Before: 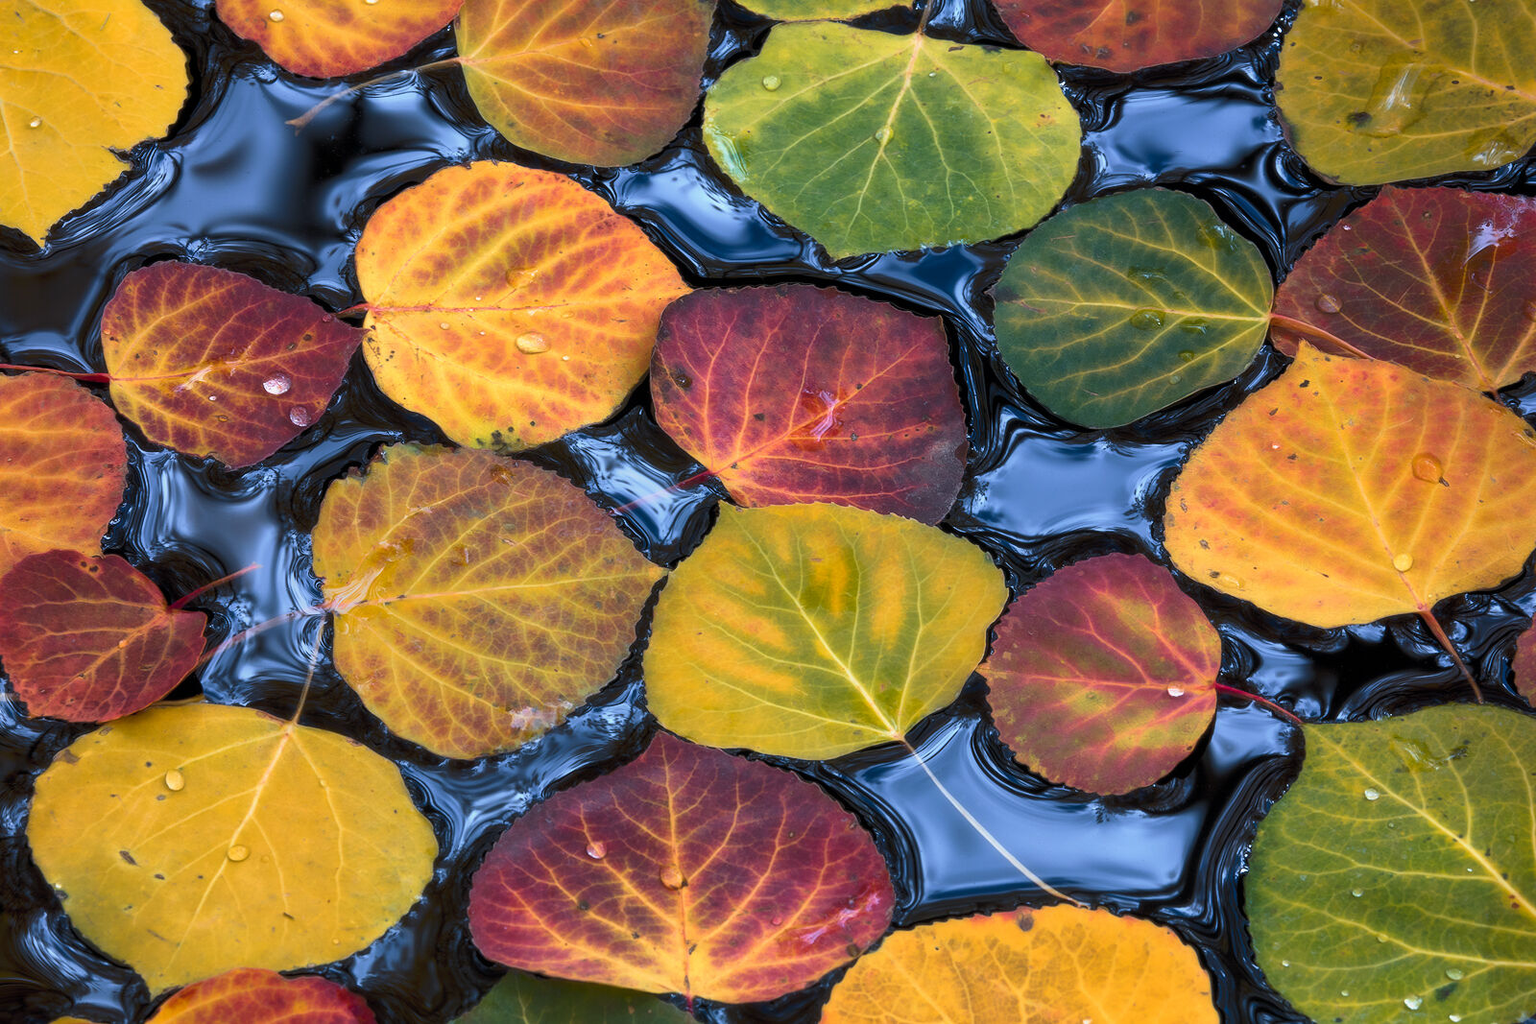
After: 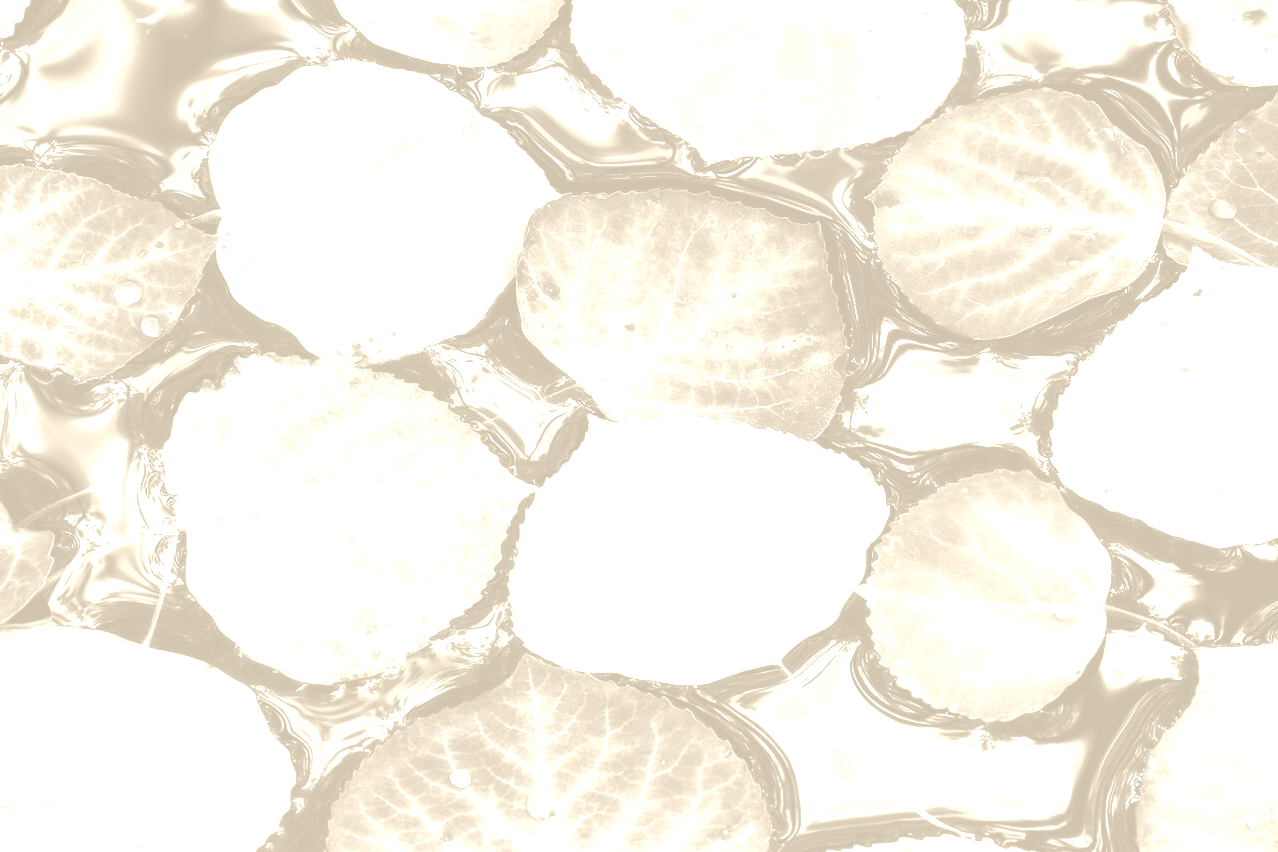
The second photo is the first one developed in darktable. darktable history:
crop and rotate: left 10.071%, top 10.071%, right 10.02%, bottom 10.02%
base curve: curves: ch0 [(0, 0.036) (0.007, 0.037) (0.604, 0.887) (1, 1)], preserve colors none
colorize: hue 36°, saturation 71%, lightness 80.79%
exposure: exposure 1 EV, compensate highlight preservation false
